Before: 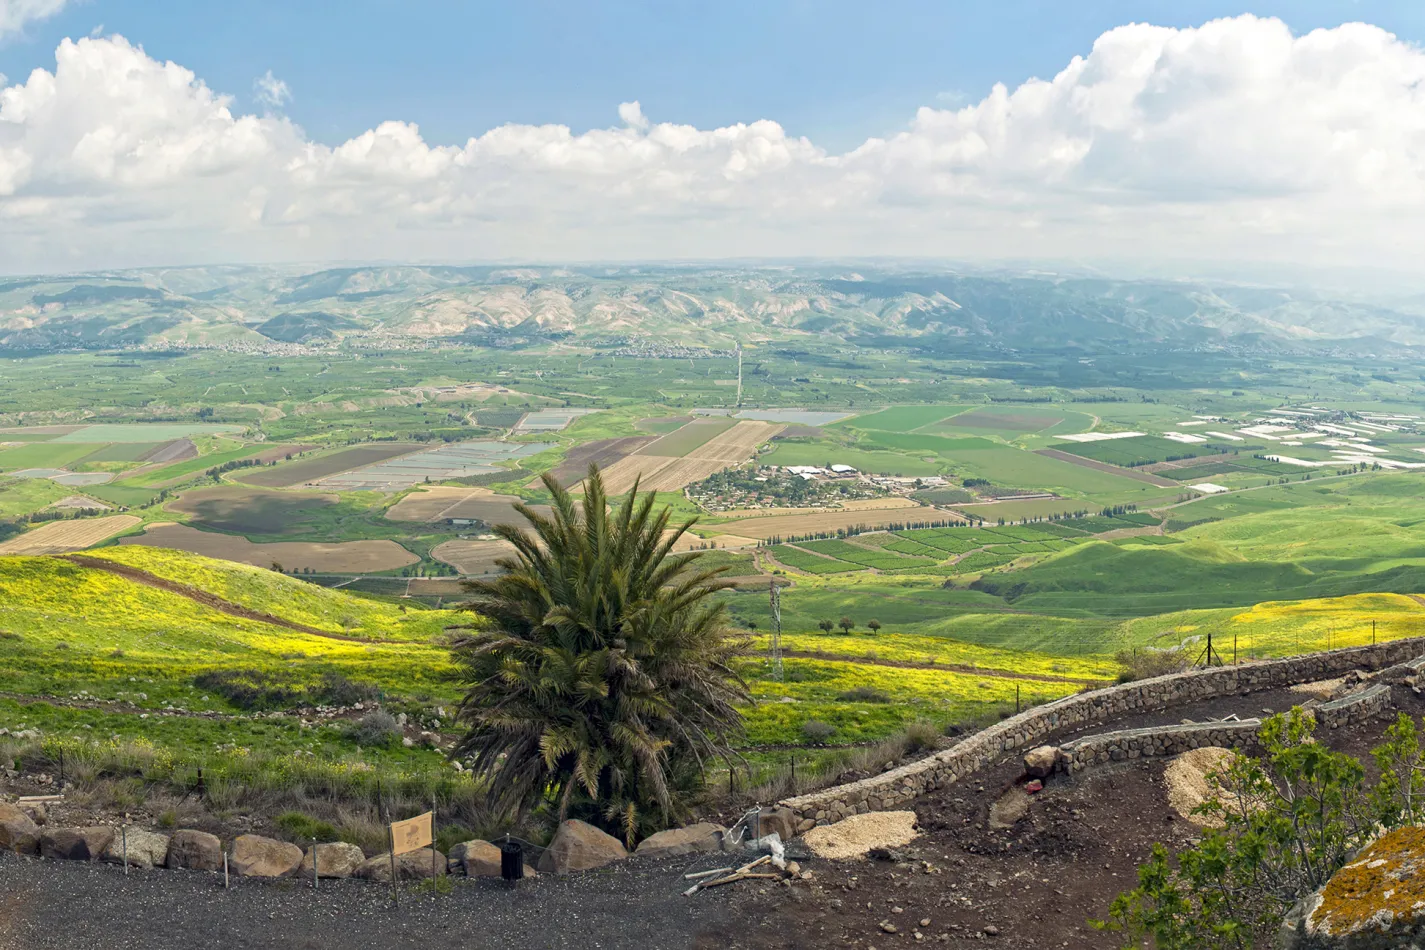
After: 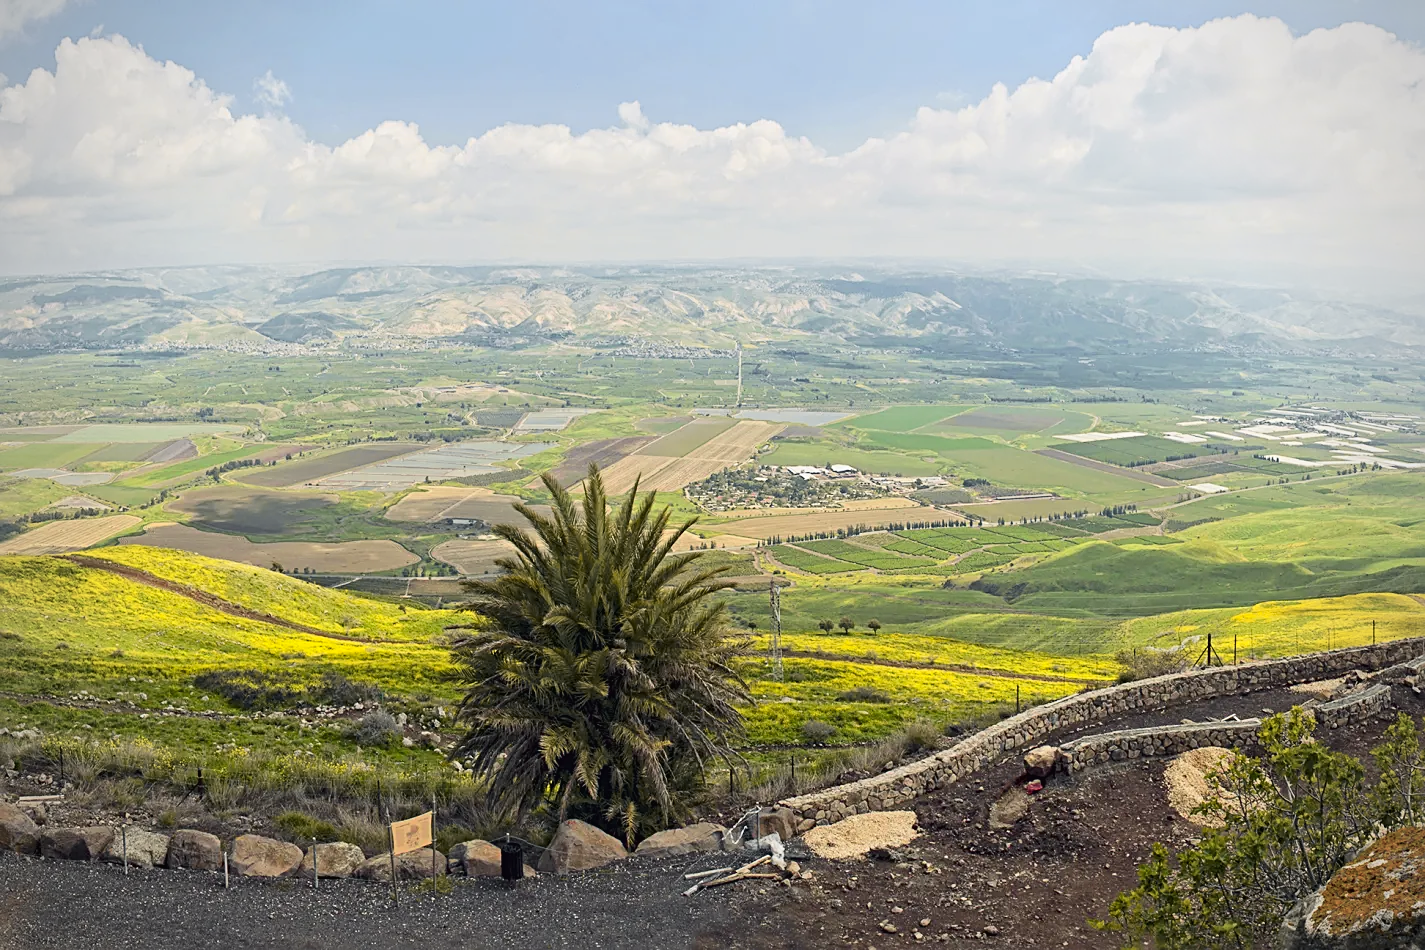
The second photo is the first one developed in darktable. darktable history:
vignetting: fall-off radius 60.92%
tone curve: curves: ch0 [(0, 0.013) (0.036, 0.045) (0.274, 0.286) (0.566, 0.623) (0.794, 0.827) (1, 0.953)]; ch1 [(0, 0) (0.389, 0.403) (0.462, 0.48) (0.499, 0.5) (0.524, 0.527) (0.57, 0.599) (0.626, 0.65) (0.761, 0.781) (1, 1)]; ch2 [(0, 0) (0.464, 0.478) (0.5, 0.501) (0.533, 0.542) (0.599, 0.613) (0.704, 0.731) (1, 1)], color space Lab, independent channels, preserve colors none
sharpen: on, module defaults
